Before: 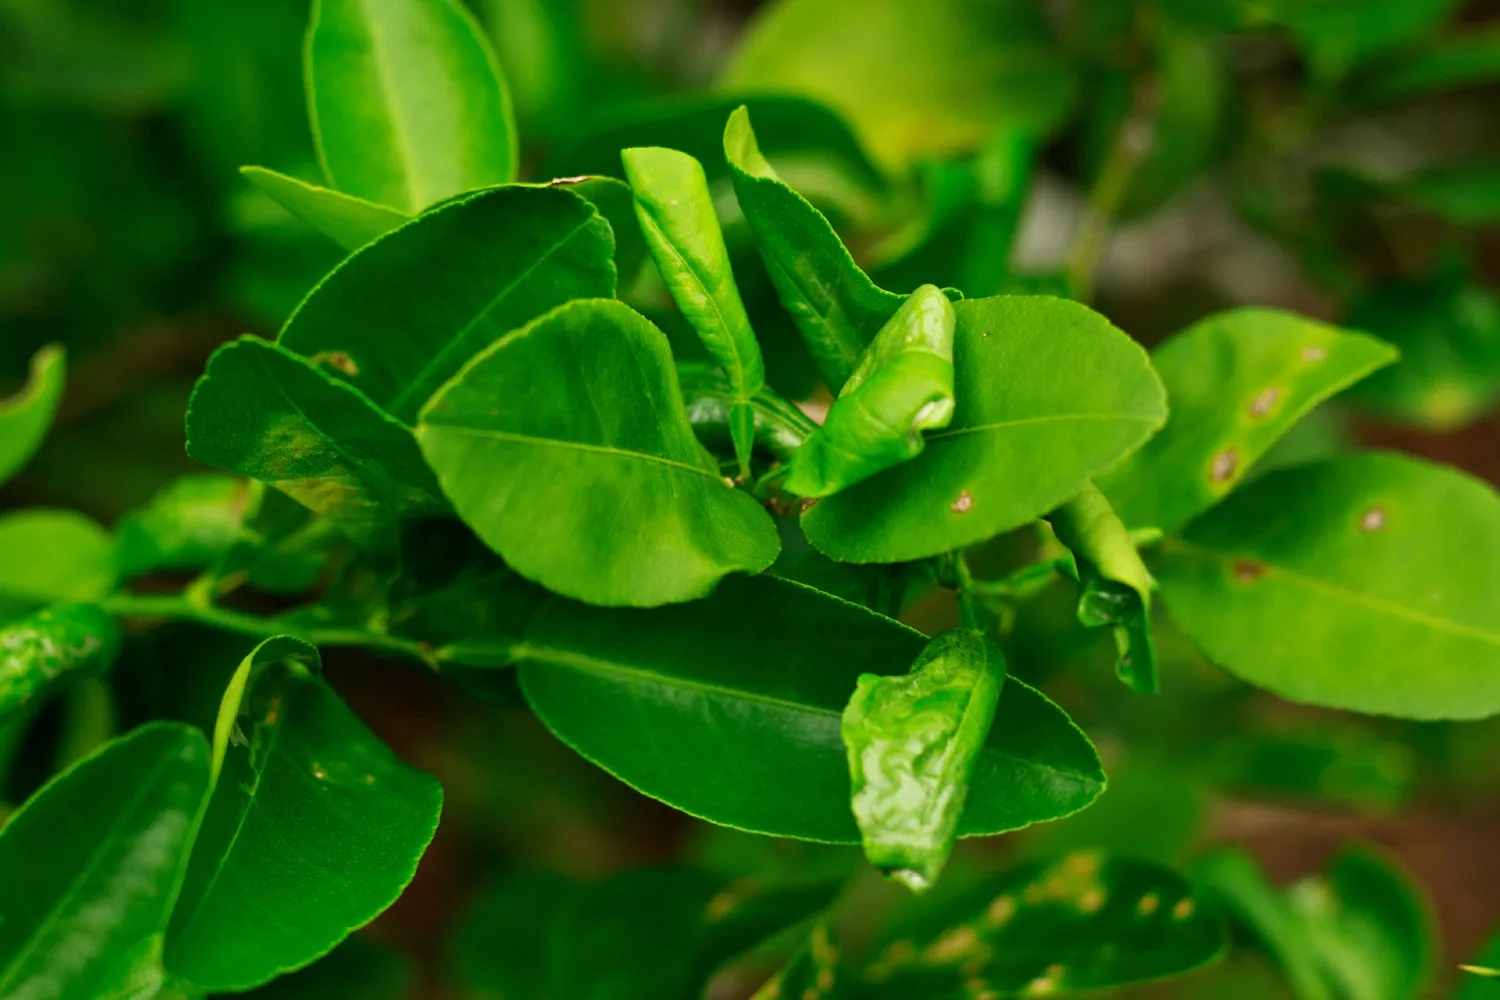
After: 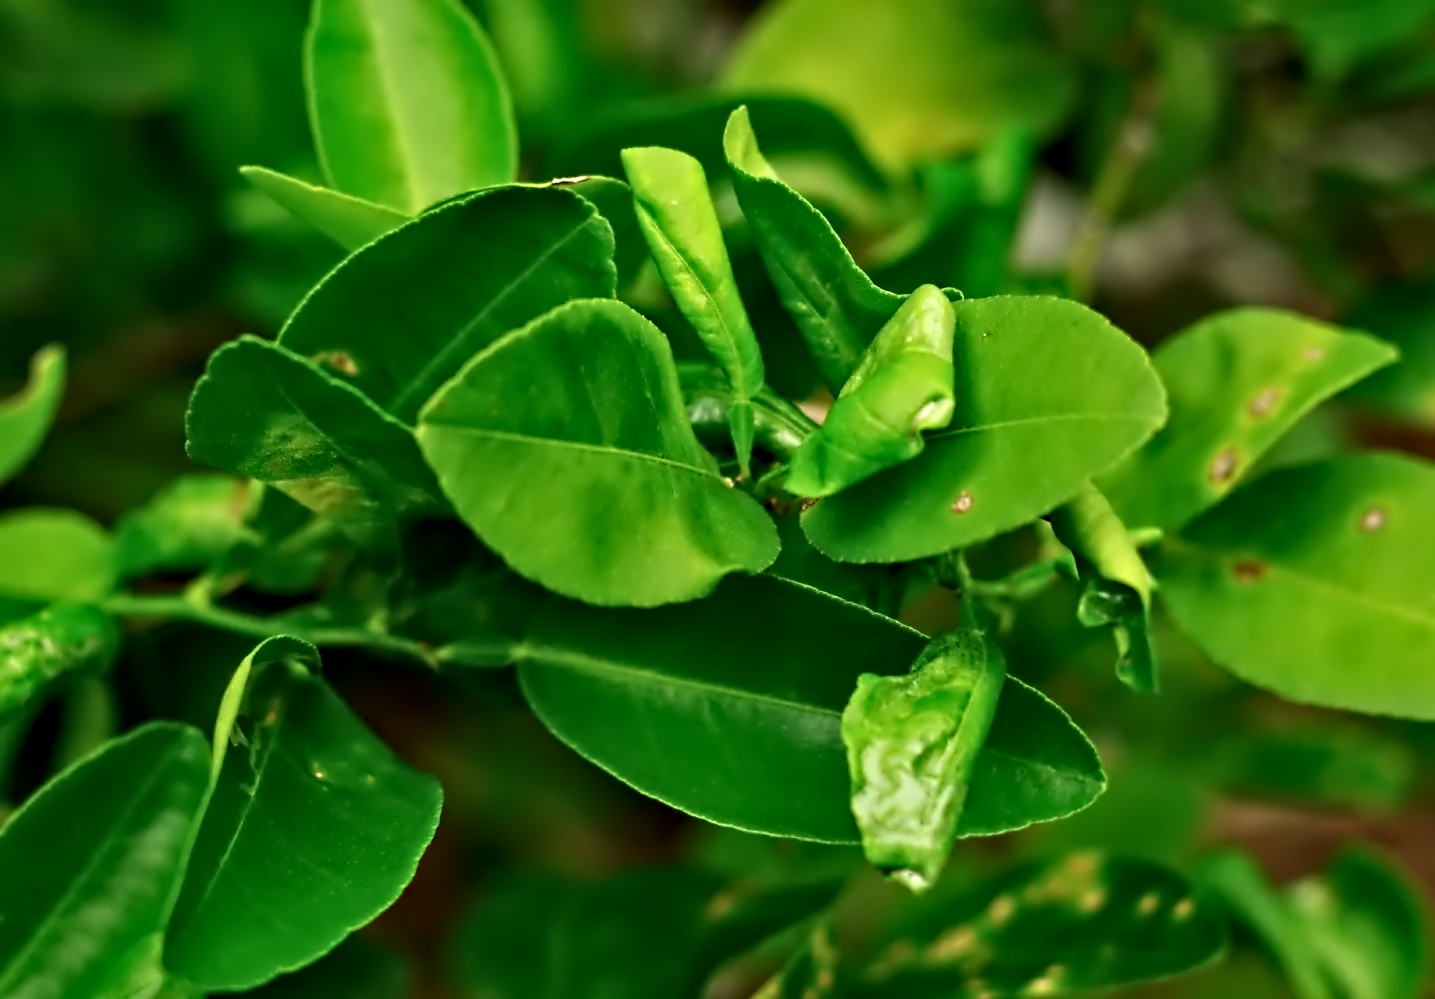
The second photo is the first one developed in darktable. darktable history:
crop: right 4.304%, bottom 0.042%
contrast equalizer: octaves 7, y [[0.5, 0.542, 0.583, 0.625, 0.667, 0.708], [0.5 ×6], [0.5 ×6], [0, 0.033, 0.067, 0.1, 0.133, 0.167], [0, 0.05, 0.1, 0.15, 0.2, 0.25]]
